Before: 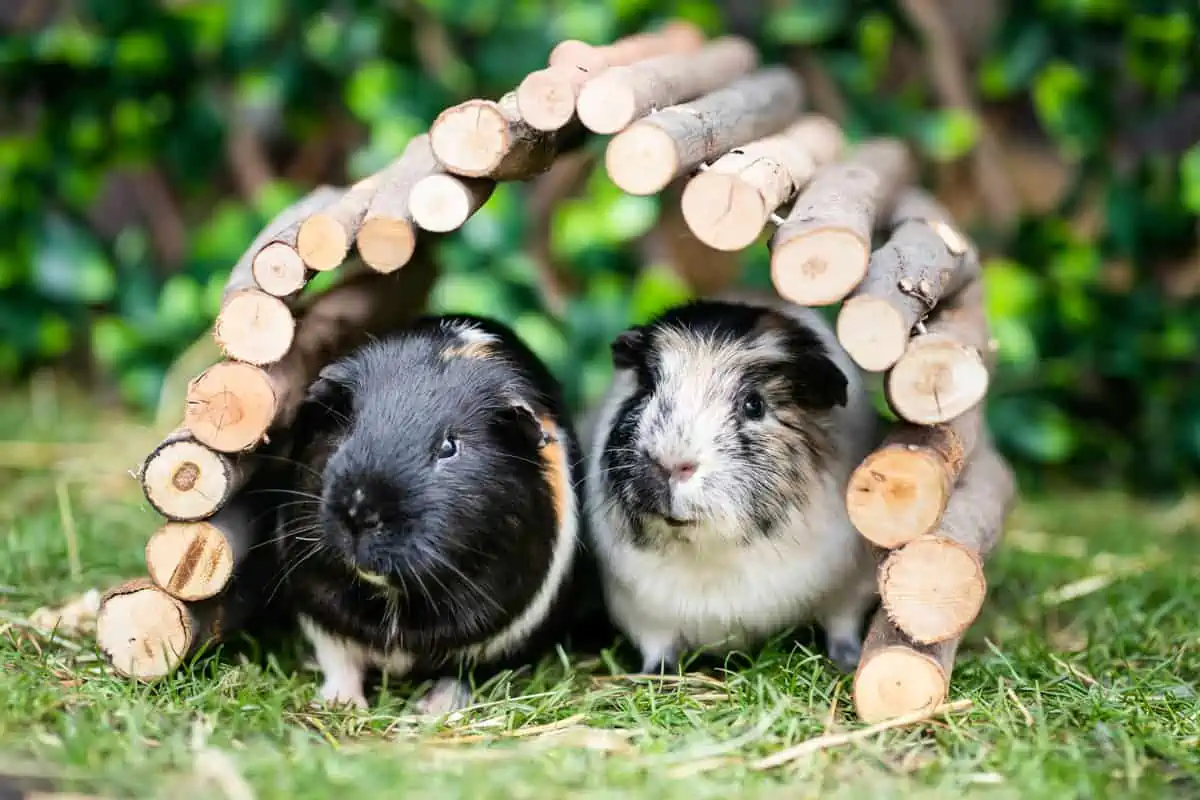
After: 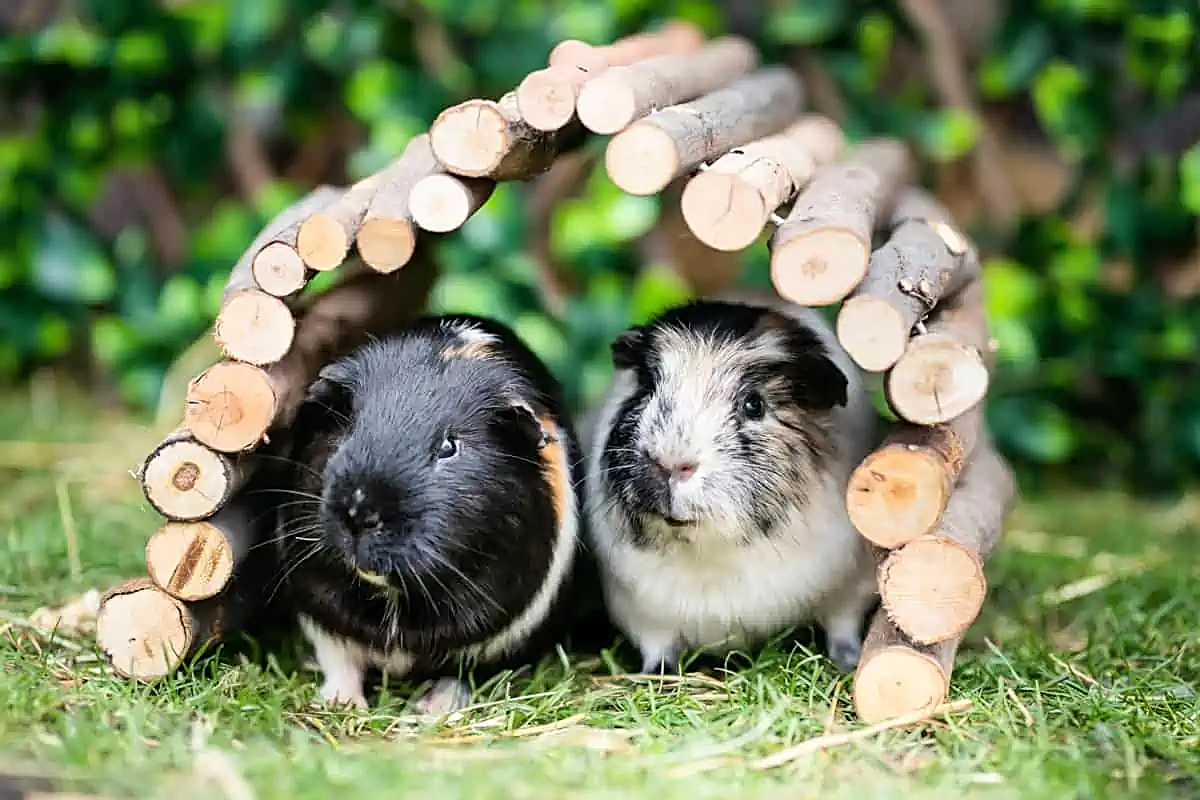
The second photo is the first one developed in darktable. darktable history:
tone equalizer: on, module defaults
sharpen: on, module defaults
shadows and highlights: highlights 70.7, soften with gaussian
